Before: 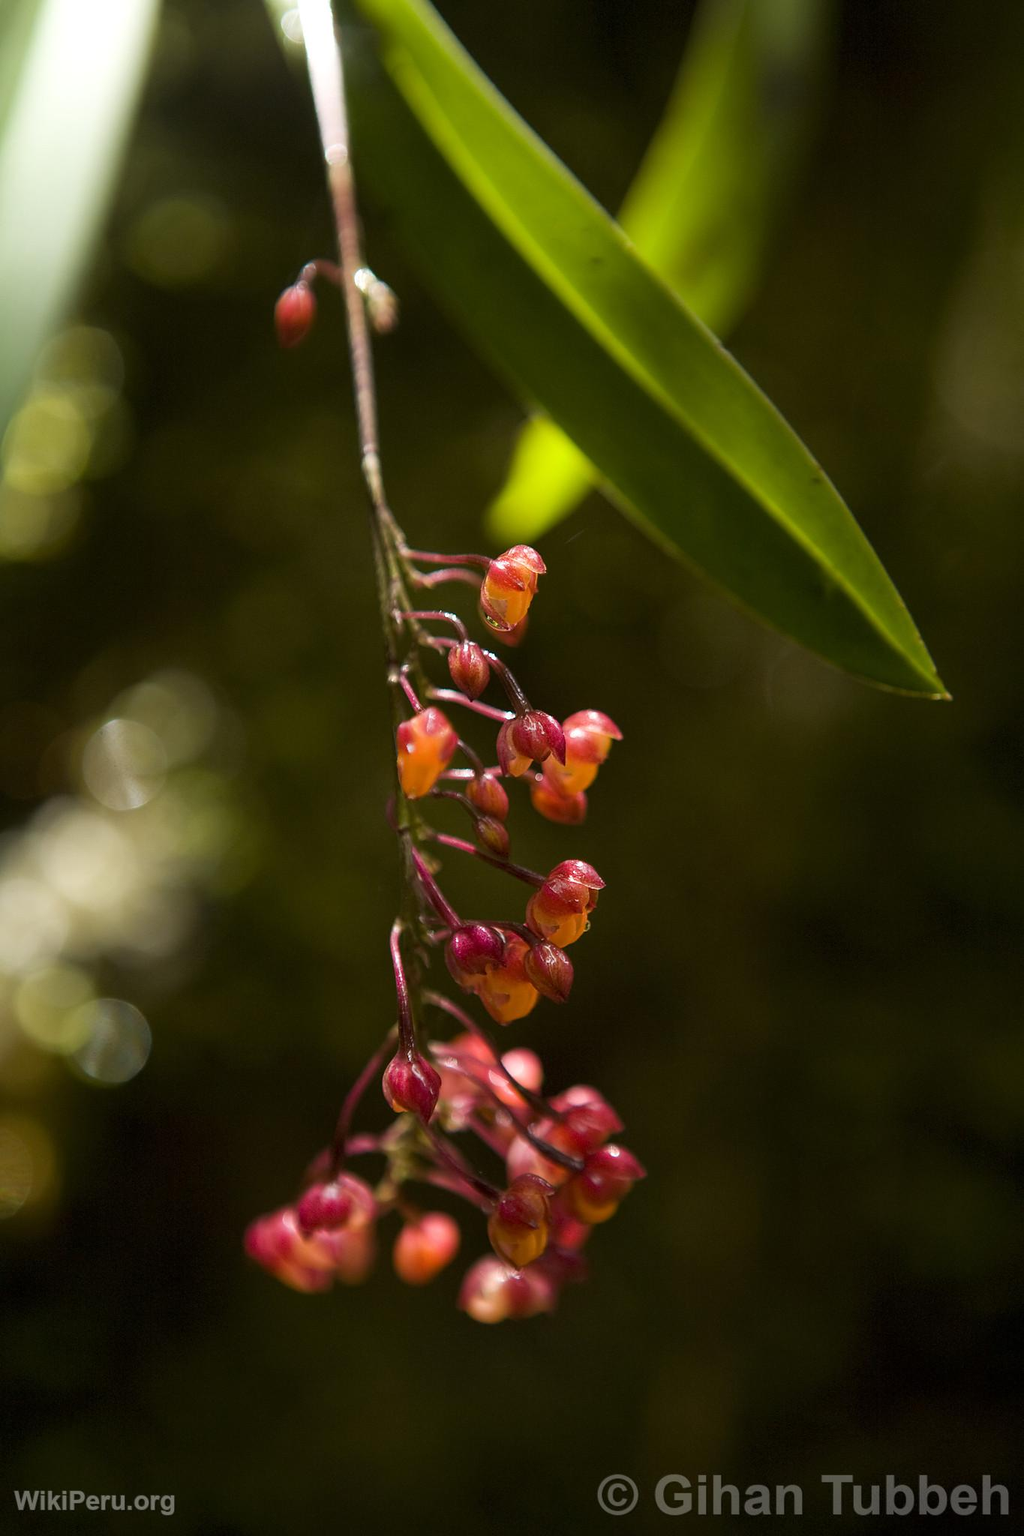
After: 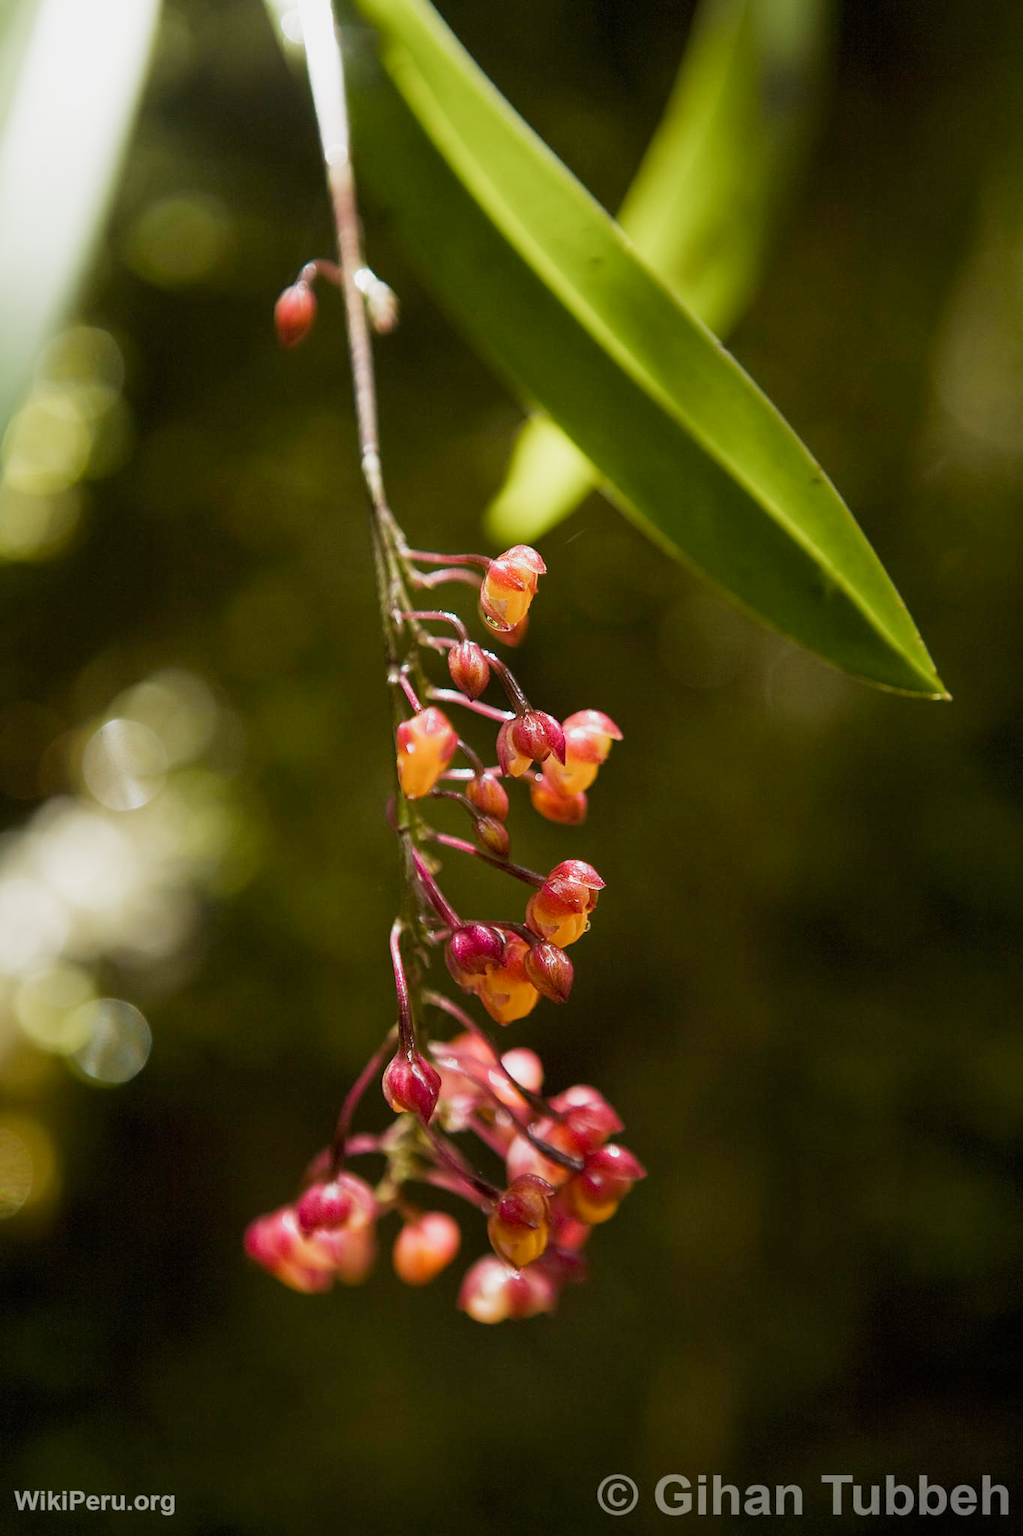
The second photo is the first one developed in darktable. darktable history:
exposure: black level correction 0, exposure 1.001 EV, compensate highlight preservation false
filmic rgb: black relative exposure -16 EV, white relative exposure 4.95 EV, hardness 6.22, preserve chrominance no, color science v5 (2021)
